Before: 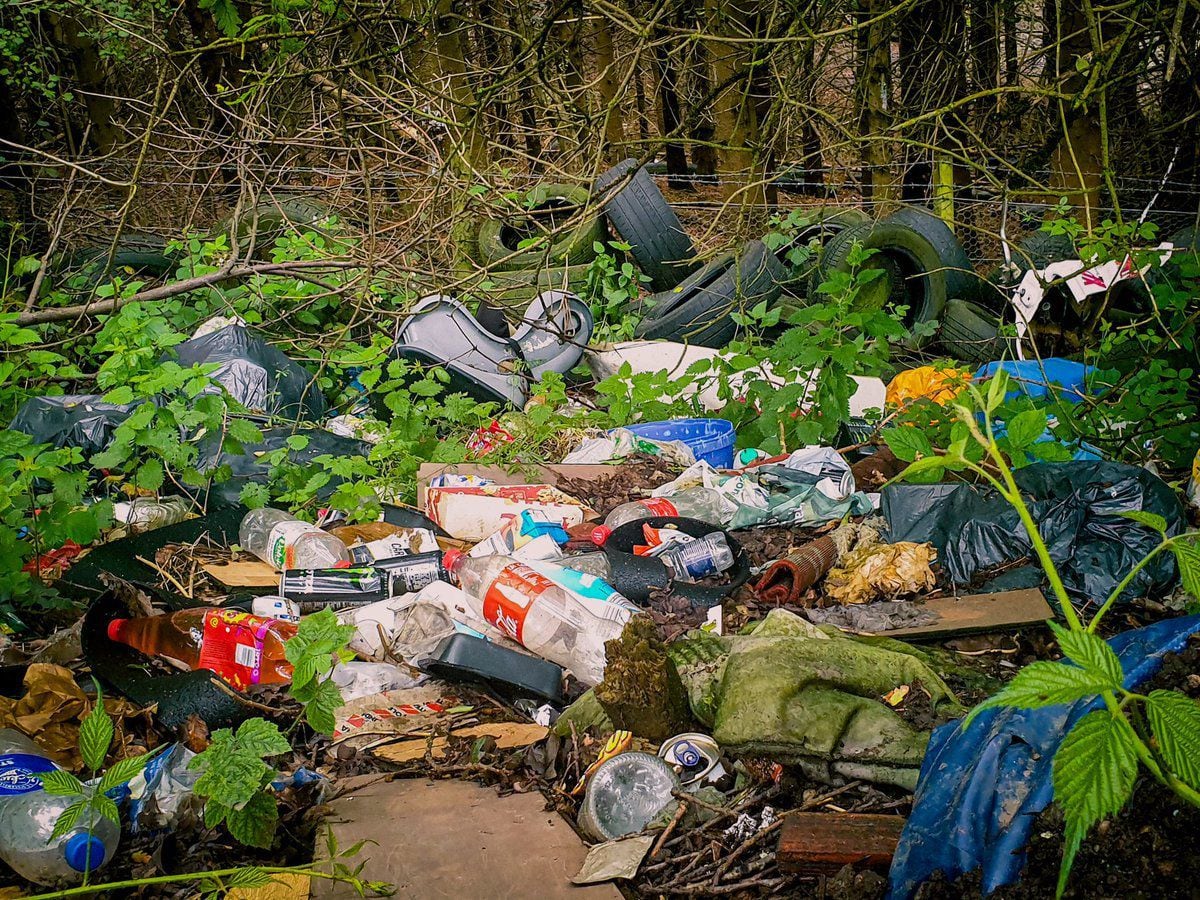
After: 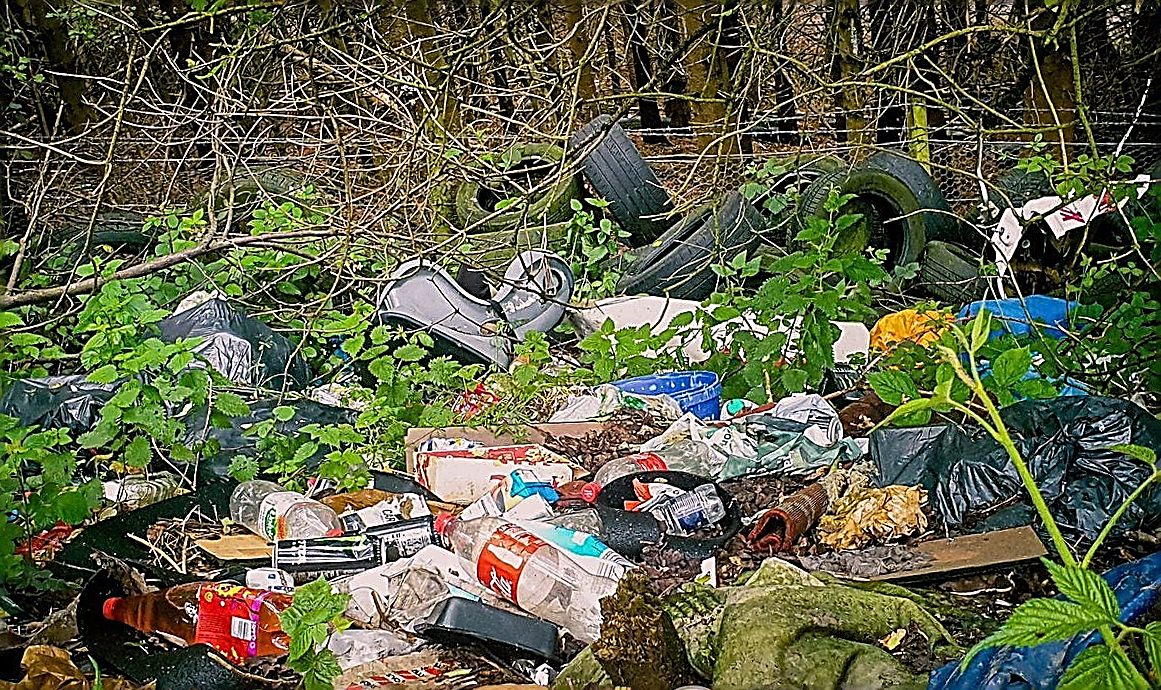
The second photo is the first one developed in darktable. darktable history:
sharpen: amount 1.861
crop: left 2.737%, top 7.287%, right 3.421%, bottom 20.179%
rotate and perspective: rotation -2.56°, automatic cropping off
